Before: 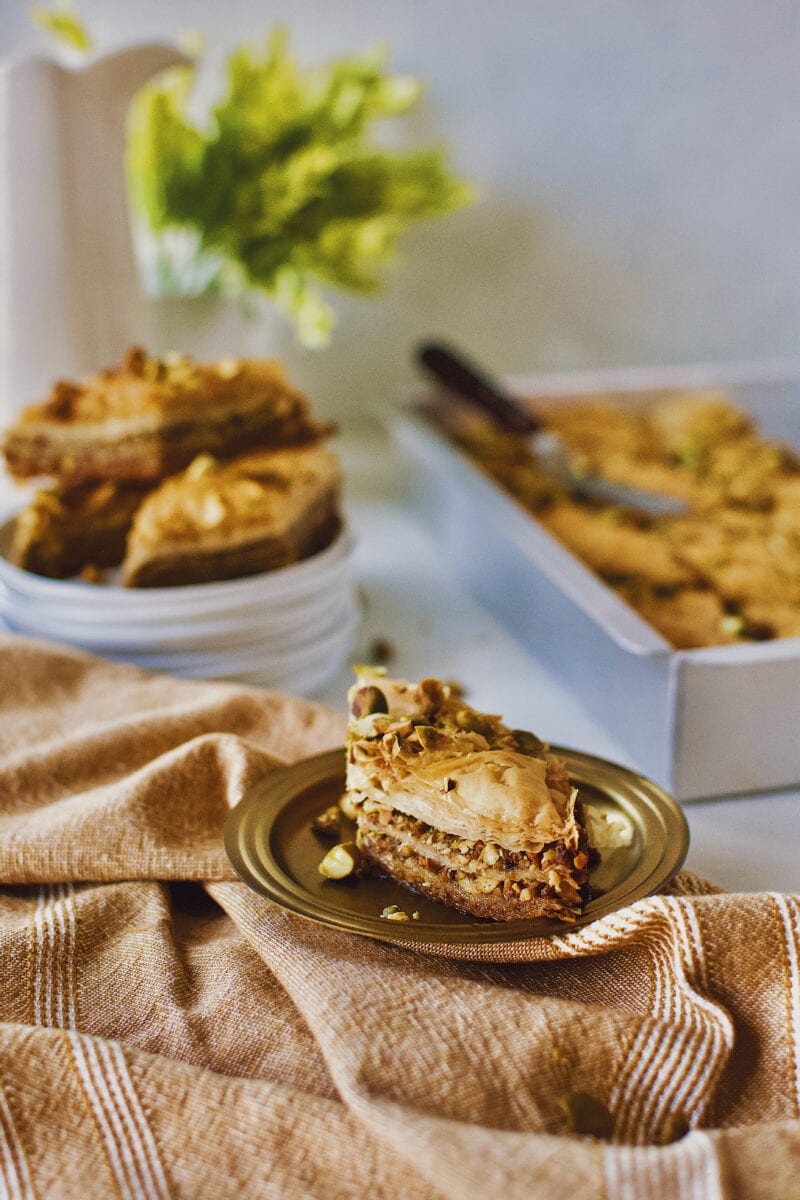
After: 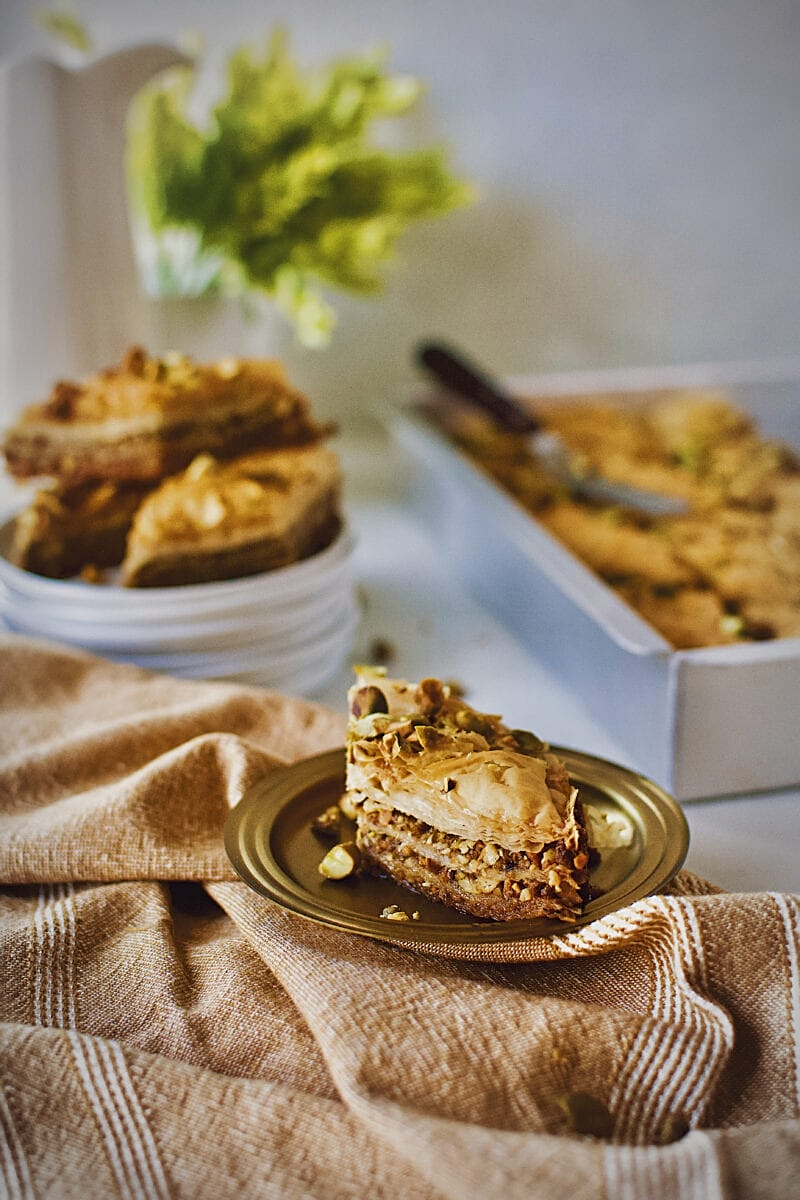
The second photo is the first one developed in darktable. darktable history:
sharpen: amount 0.492
vignetting: fall-off radius 59.9%, automatic ratio true
